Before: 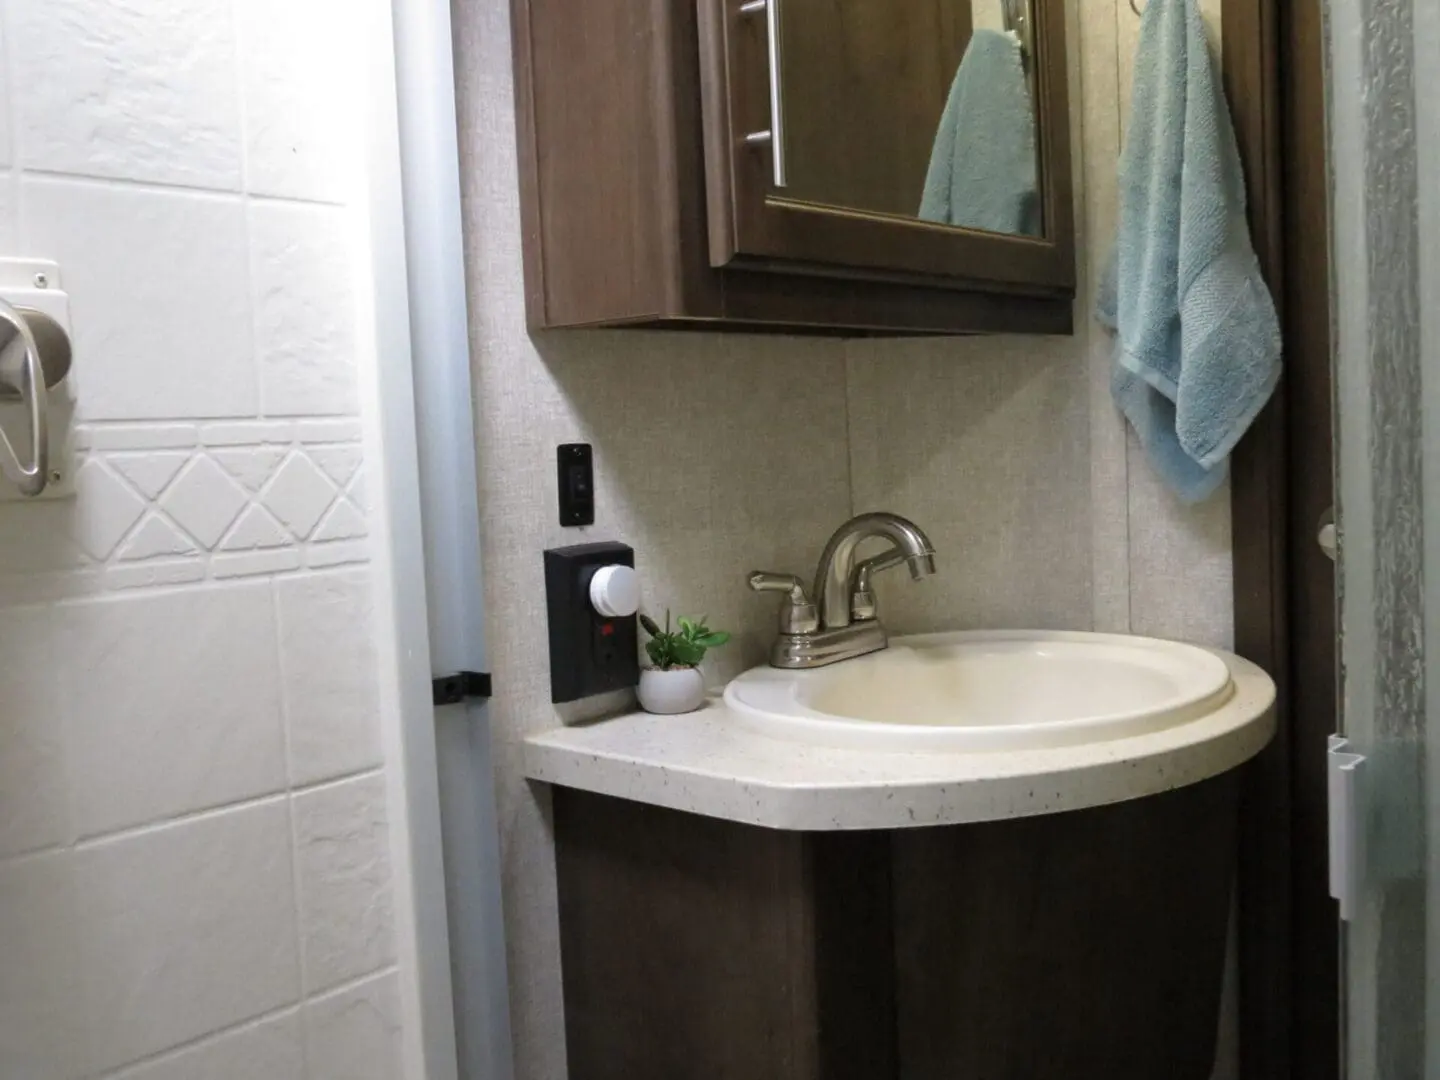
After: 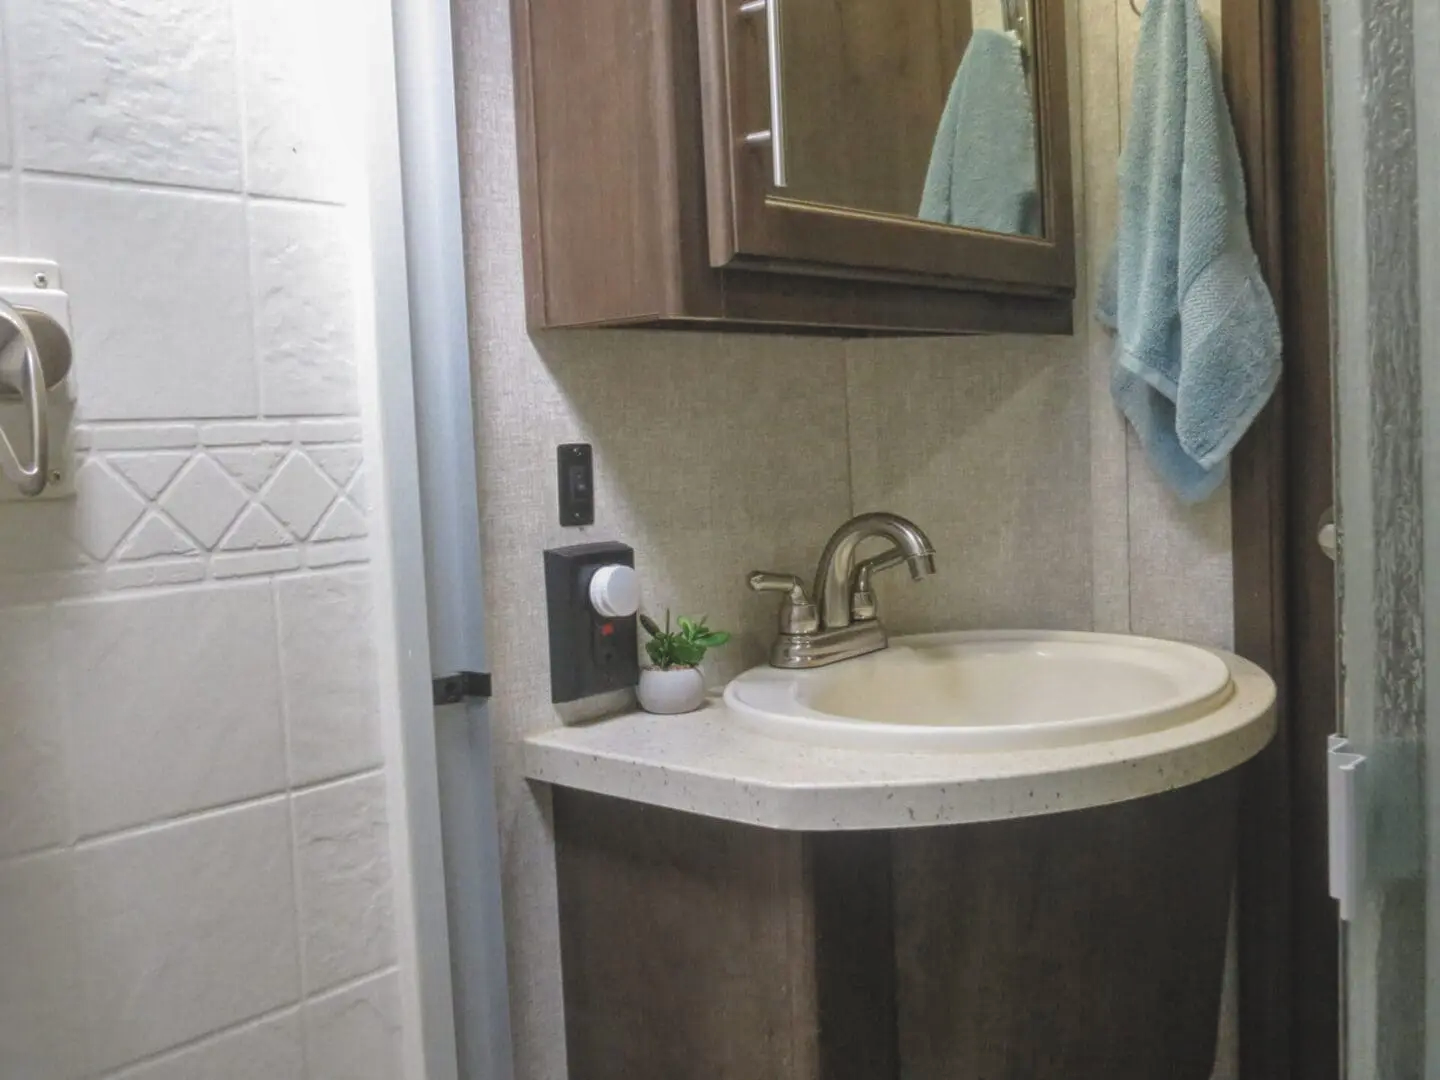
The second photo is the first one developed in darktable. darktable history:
shadows and highlights: radius 134.43, shadows color adjustment 97.67%, soften with gaussian
local contrast: highlights 73%, shadows 19%, midtone range 0.19
